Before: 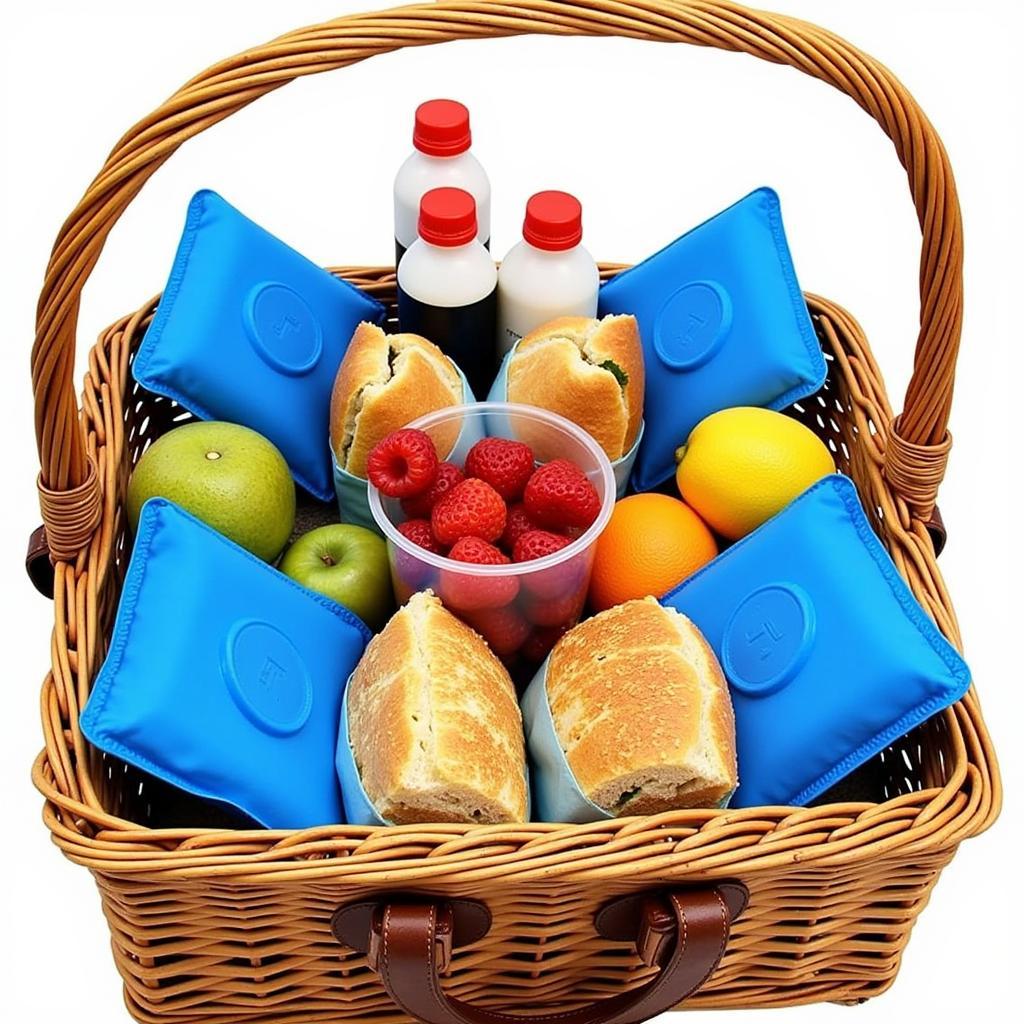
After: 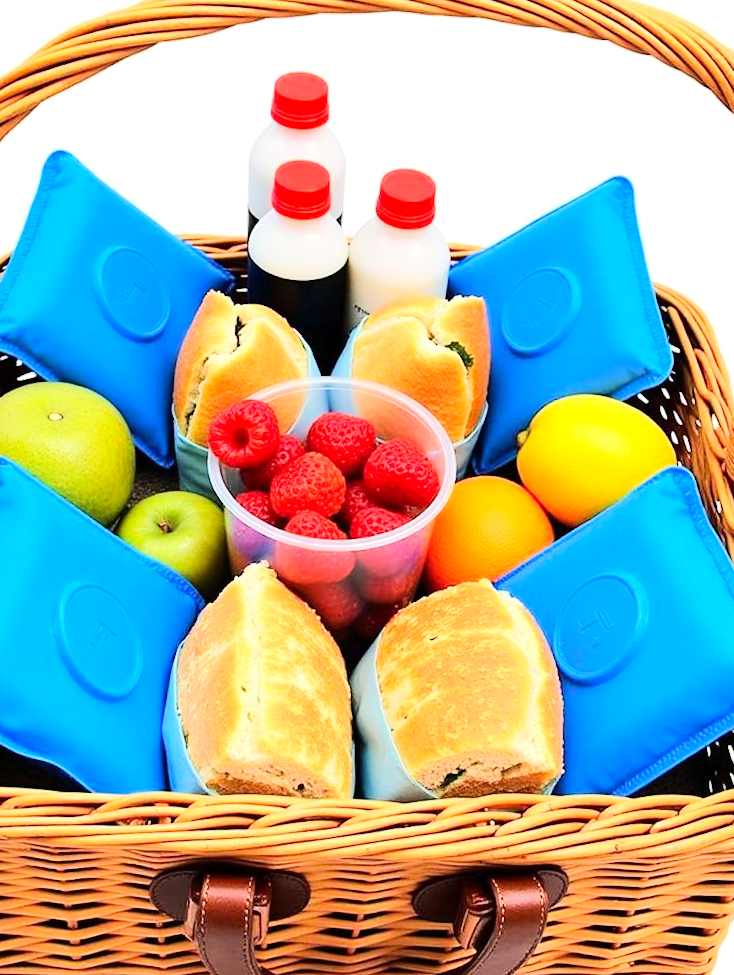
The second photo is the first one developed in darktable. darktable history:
contrast brightness saturation: contrast 0.097, brightness 0.04, saturation 0.091
crop and rotate: angle -2.88°, left 14.051%, top 0.038%, right 10.724%, bottom 0.061%
tone equalizer: -7 EV 0.157 EV, -6 EV 0.591 EV, -5 EV 1.16 EV, -4 EV 1.36 EV, -3 EV 1.18 EV, -2 EV 0.6 EV, -1 EV 0.16 EV, edges refinement/feathering 500, mask exposure compensation -1.57 EV, preserve details no
